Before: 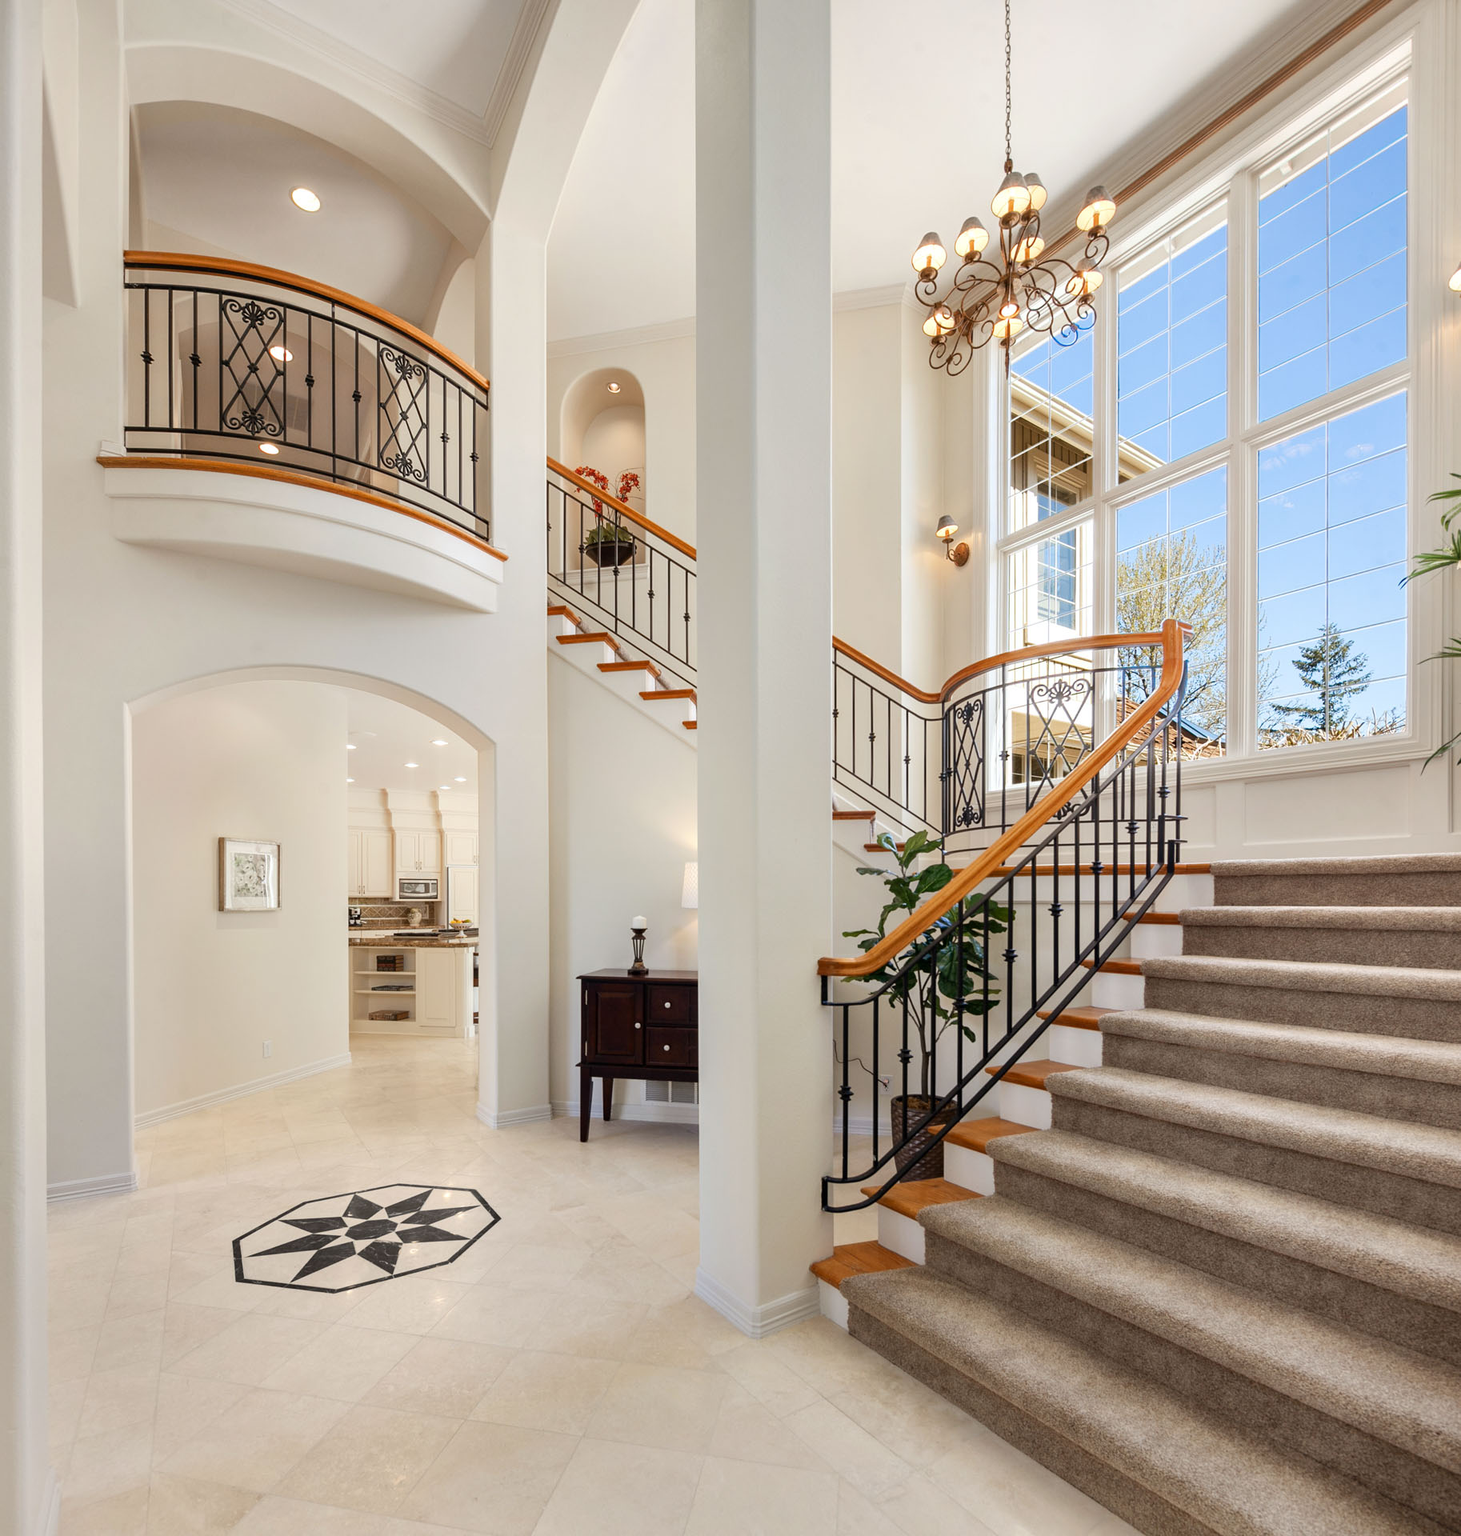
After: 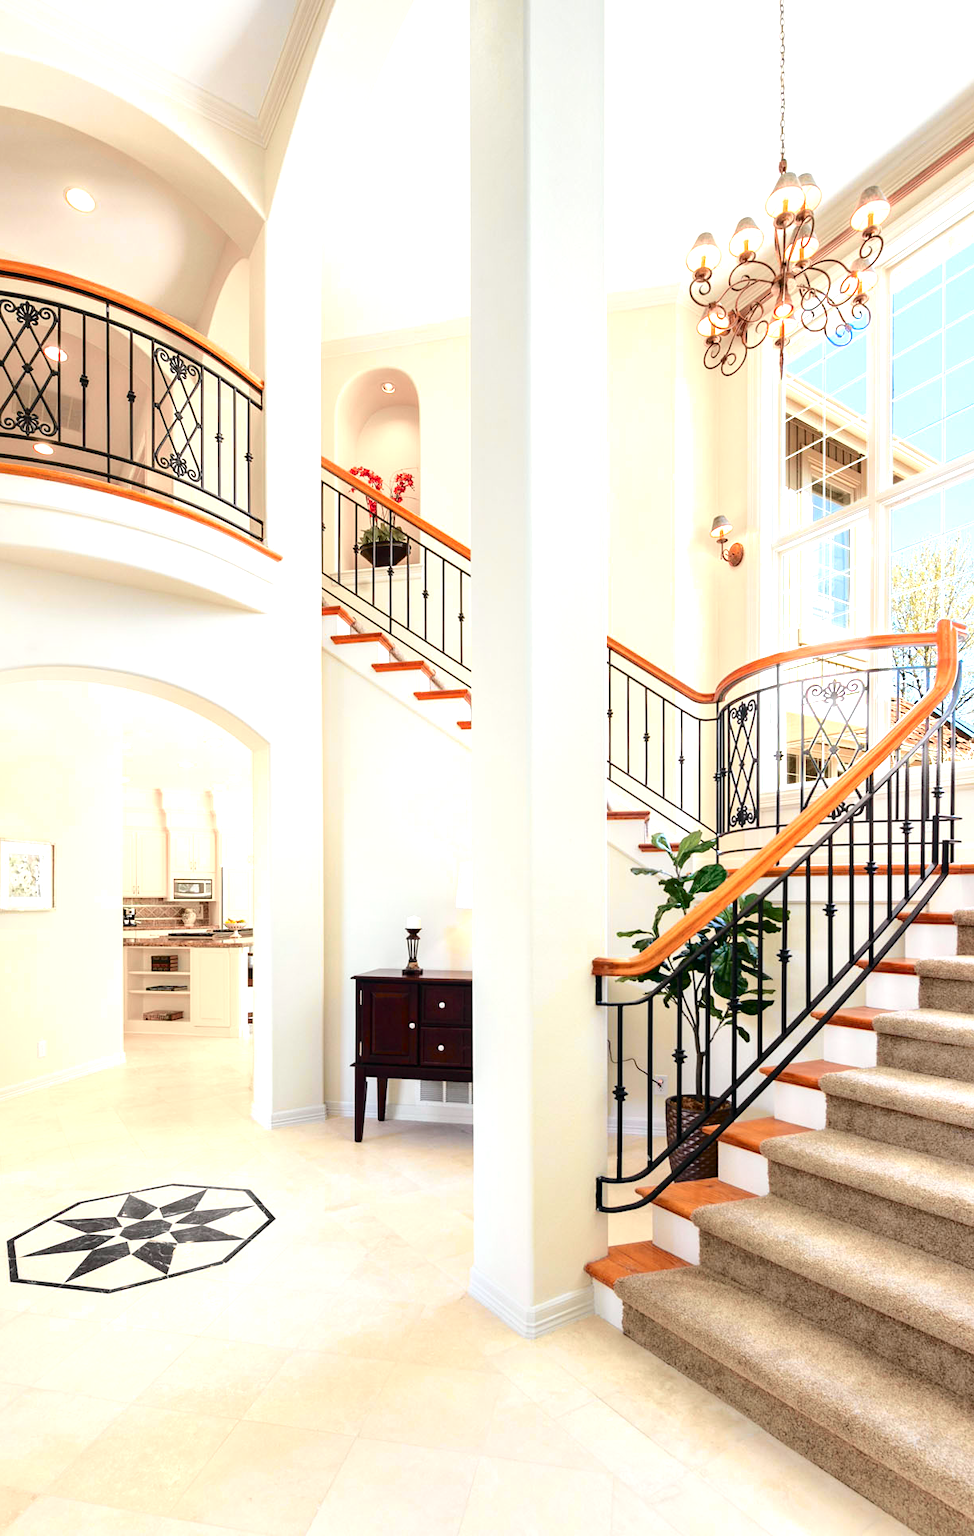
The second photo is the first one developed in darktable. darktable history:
tone curve: curves: ch0 [(0, 0.003) (0.211, 0.174) (0.482, 0.519) (0.843, 0.821) (0.992, 0.971)]; ch1 [(0, 0) (0.276, 0.206) (0.393, 0.364) (0.482, 0.477) (0.506, 0.5) (0.523, 0.523) (0.572, 0.592) (0.635, 0.665) (0.695, 0.759) (1, 1)]; ch2 [(0, 0) (0.438, 0.456) (0.498, 0.497) (0.536, 0.527) (0.562, 0.584) (0.619, 0.602) (0.698, 0.698) (1, 1)], color space Lab, independent channels, preserve colors none
exposure: exposure 1 EV, compensate highlight preservation false
crop and rotate: left 15.446%, right 17.836%
contrast brightness saturation: contrast 0.14
